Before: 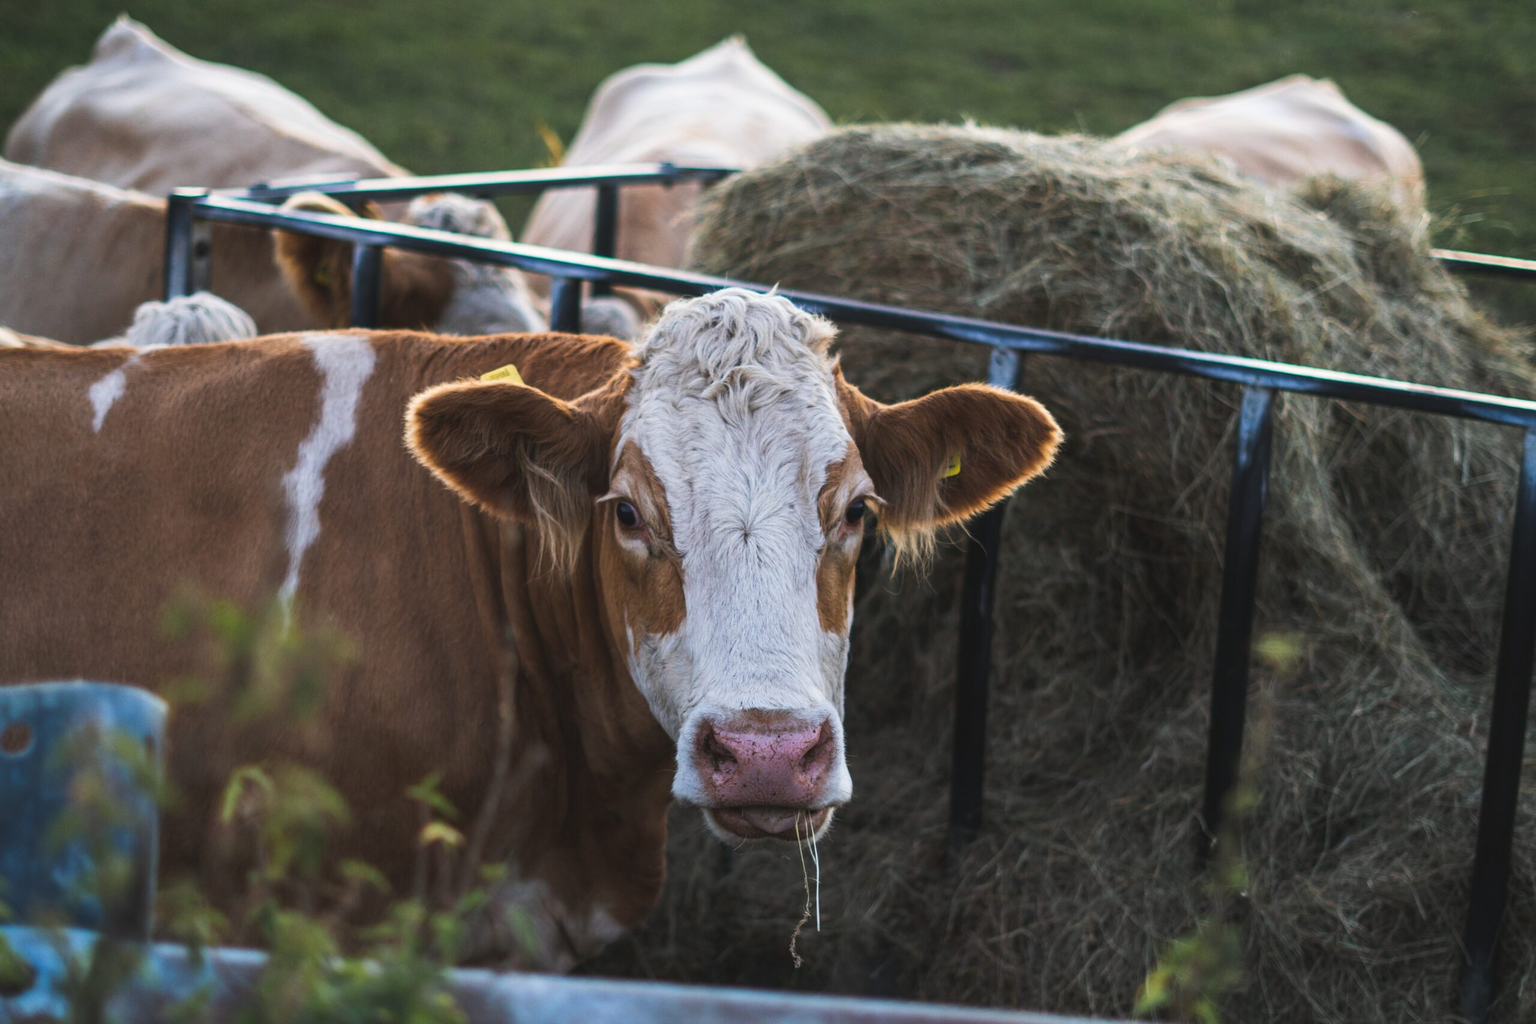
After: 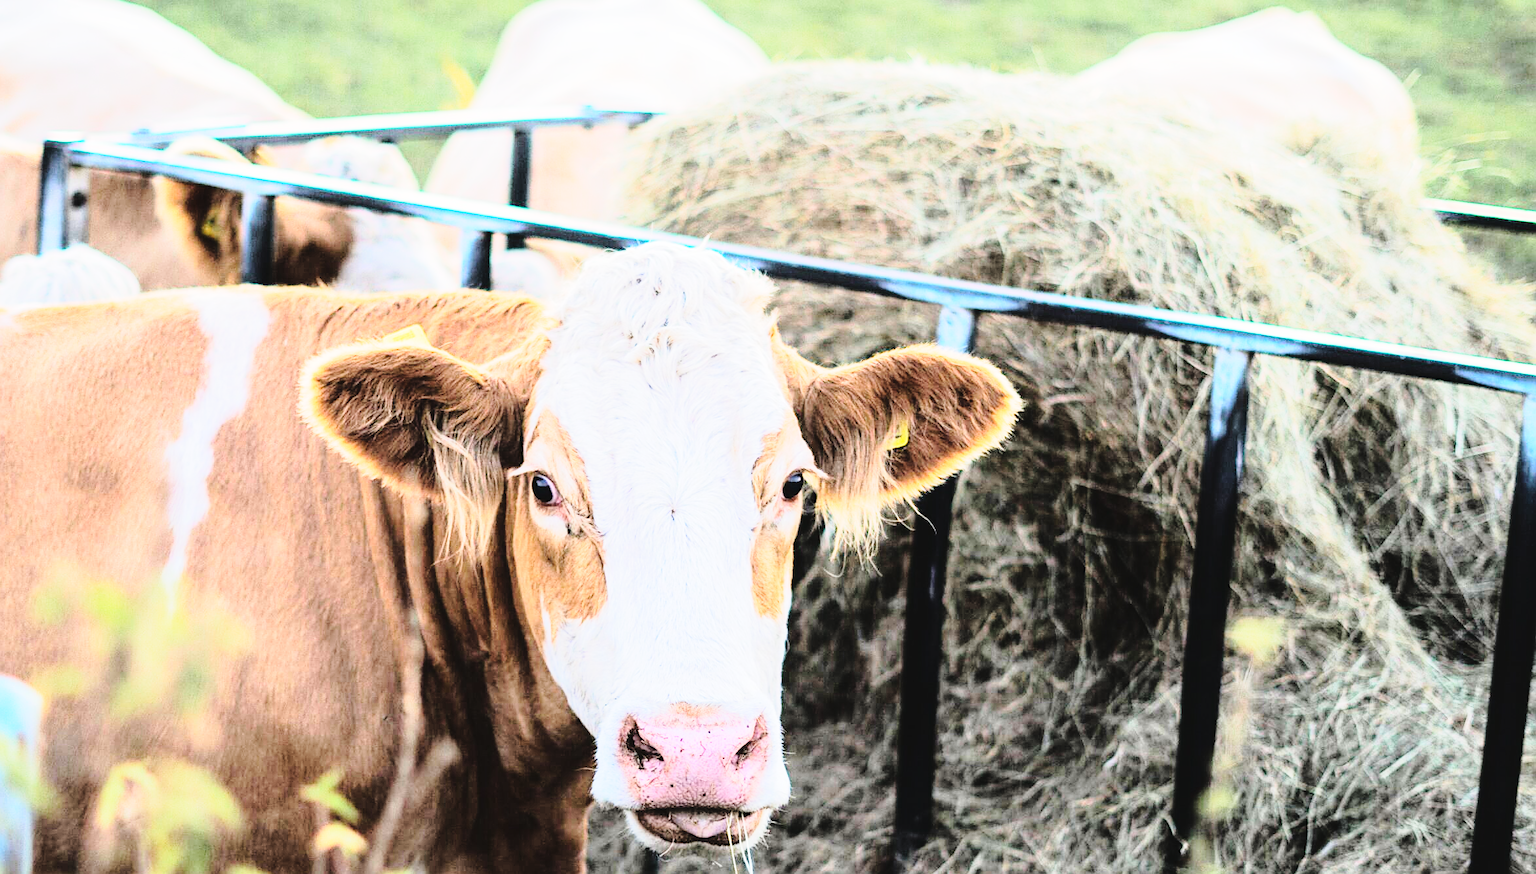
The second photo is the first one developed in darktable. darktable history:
crop: left 8.499%, top 6.598%, bottom 15.3%
tone equalizer: -7 EV 0.145 EV, -6 EV 0.626 EV, -5 EV 1.15 EV, -4 EV 1.37 EV, -3 EV 1.15 EV, -2 EV 0.6 EV, -1 EV 0.146 EV, edges refinement/feathering 500, mask exposure compensation -1.57 EV, preserve details no
contrast brightness saturation: contrast 0.104, brightness 0.022, saturation 0.016
sharpen: on, module defaults
exposure: black level correction 0, exposure 0.694 EV, compensate highlight preservation false
base curve: curves: ch0 [(0, 0) (0.04, 0.03) (0.133, 0.232) (0.448, 0.748) (0.843, 0.968) (1, 1)], preserve colors none
tone curve: curves: ch0 [(0, 0.023) (0.132, 0.075) (0.256, 0.2) (0.454, 0.495) (0.708, 0.78) (0.844, 0.896) (1, 0.98)]; ch1 [(0, 0) (0.37, 0.308) (0.478, 0.46) (0.499, 0.5) (0.513, 0.508) (0.526, 0.533) (0.59, 0.612) (0.764, 0.804) (1, 1)]; ch2 [(0, 0) (0.312, 0.313) (0.461, 0.454) (0.48, 0.477) (0.503, 0.5) (0.526, 0.54) (0.564, 0.595) (0.631, 0.676) (0.713, 0.767) (0.985, 0.966)], color space Lab, linked channels, preserve colors none
